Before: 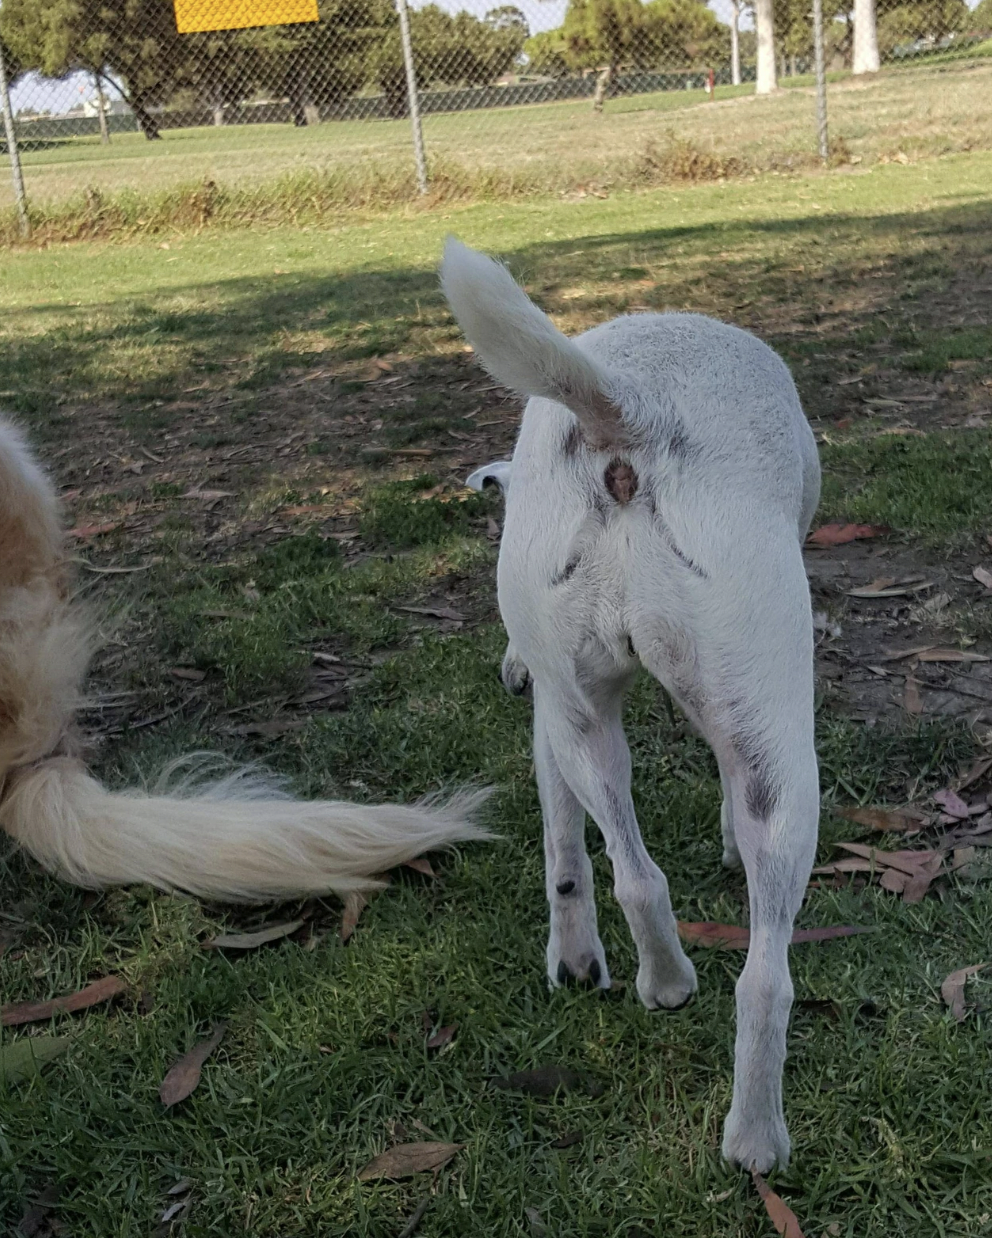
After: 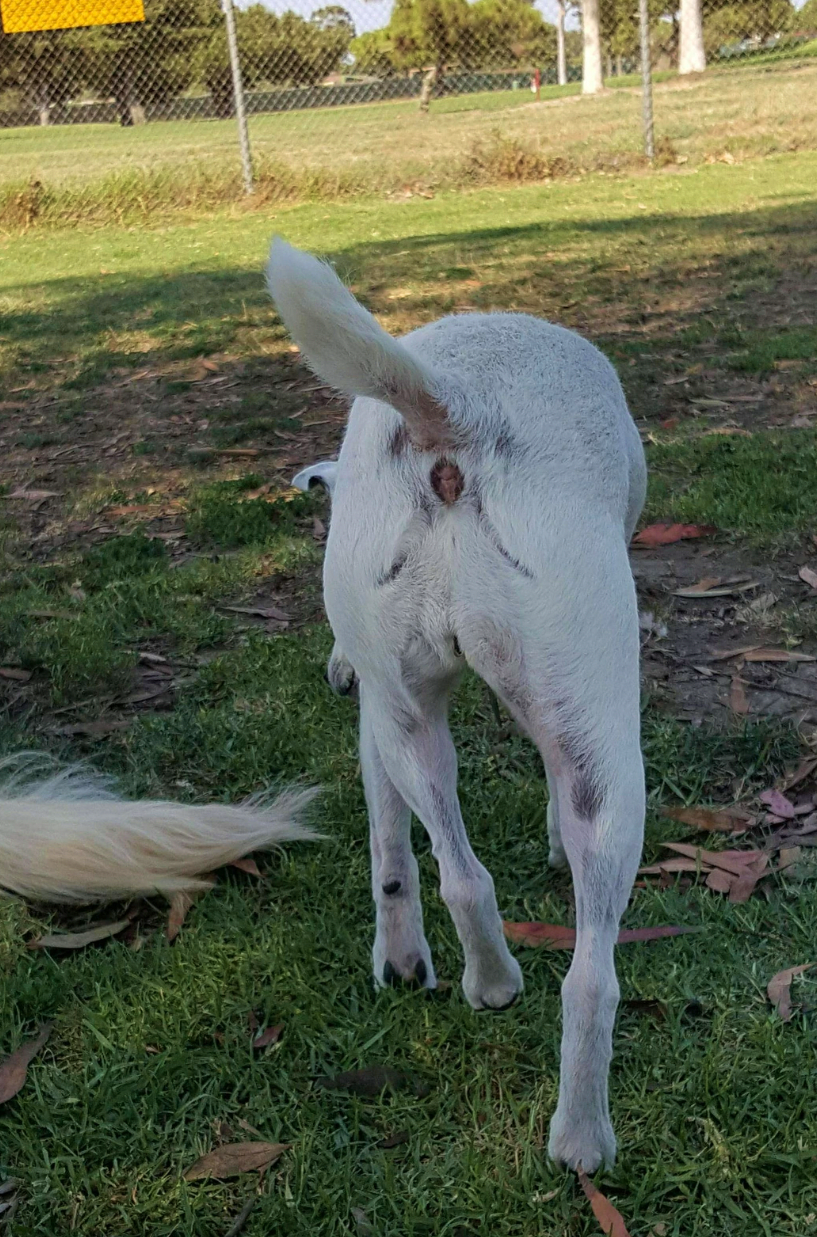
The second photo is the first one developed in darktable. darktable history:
crop: left 17.556%, bottom 0.022%
velvia: on, module defaults
